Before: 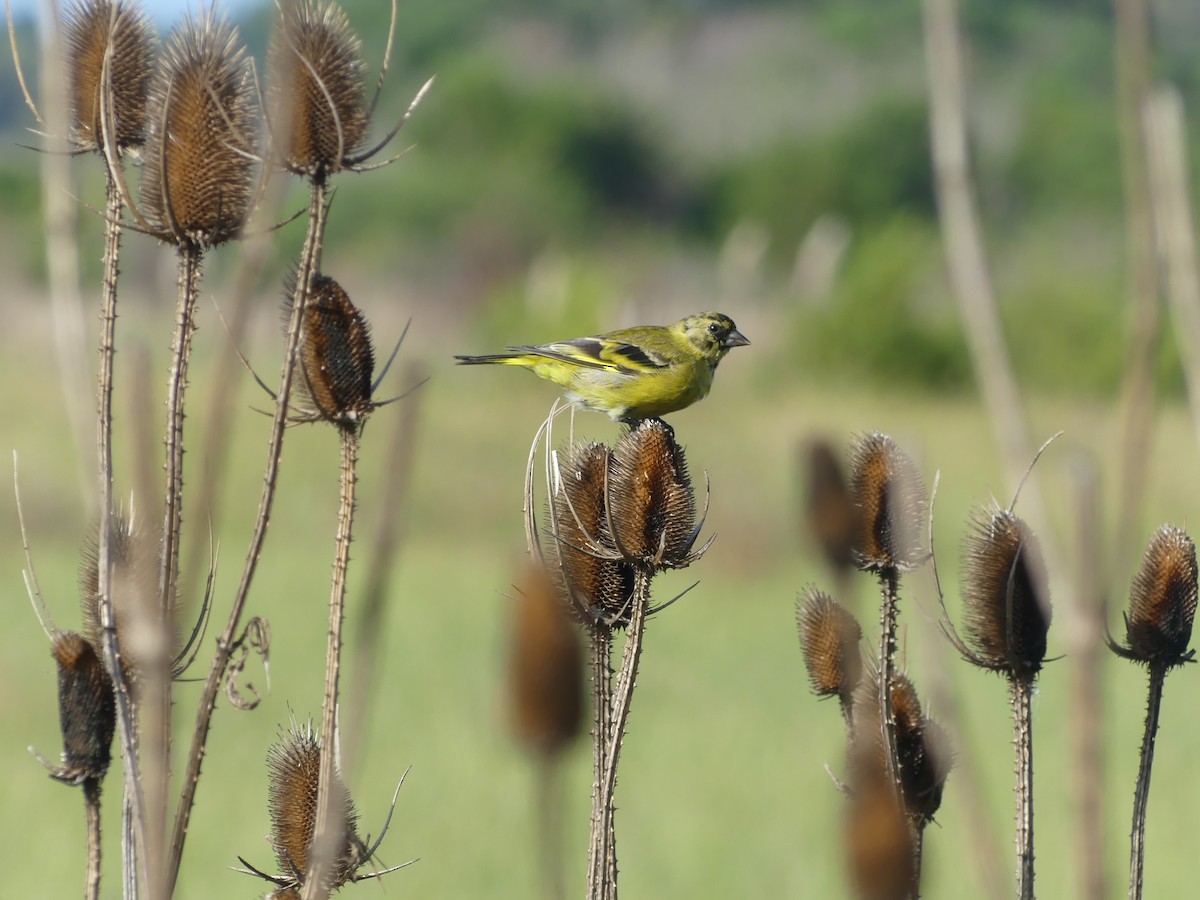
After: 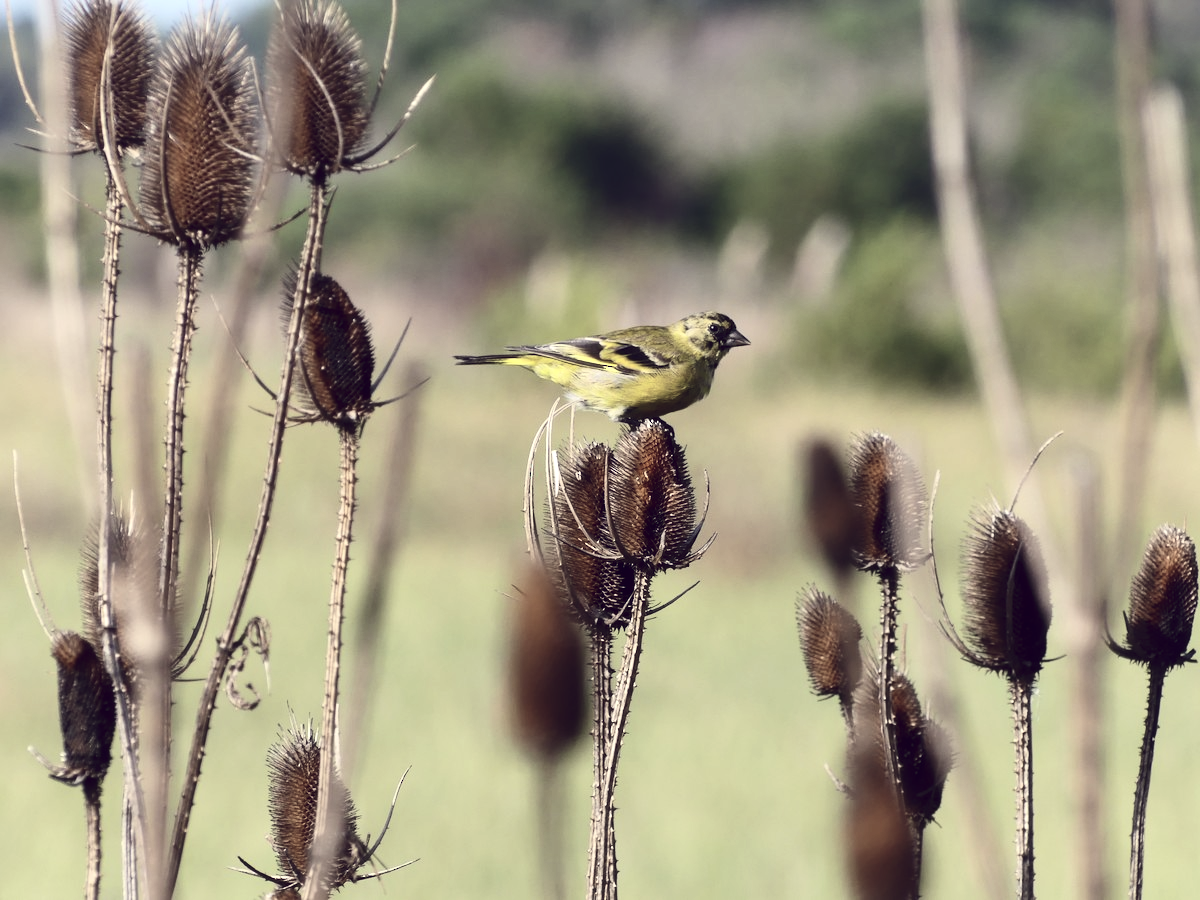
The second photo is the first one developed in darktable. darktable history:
color balance: lift [1.001, 0.997, 0.99, 1.01], gamma [1.007, 1, 0.975, 1.025], gain [1, 1.065, 1.052, 0.935], contrast 13.25%
contrast brightness saturation: contrast 0.25, saturation -0.31
